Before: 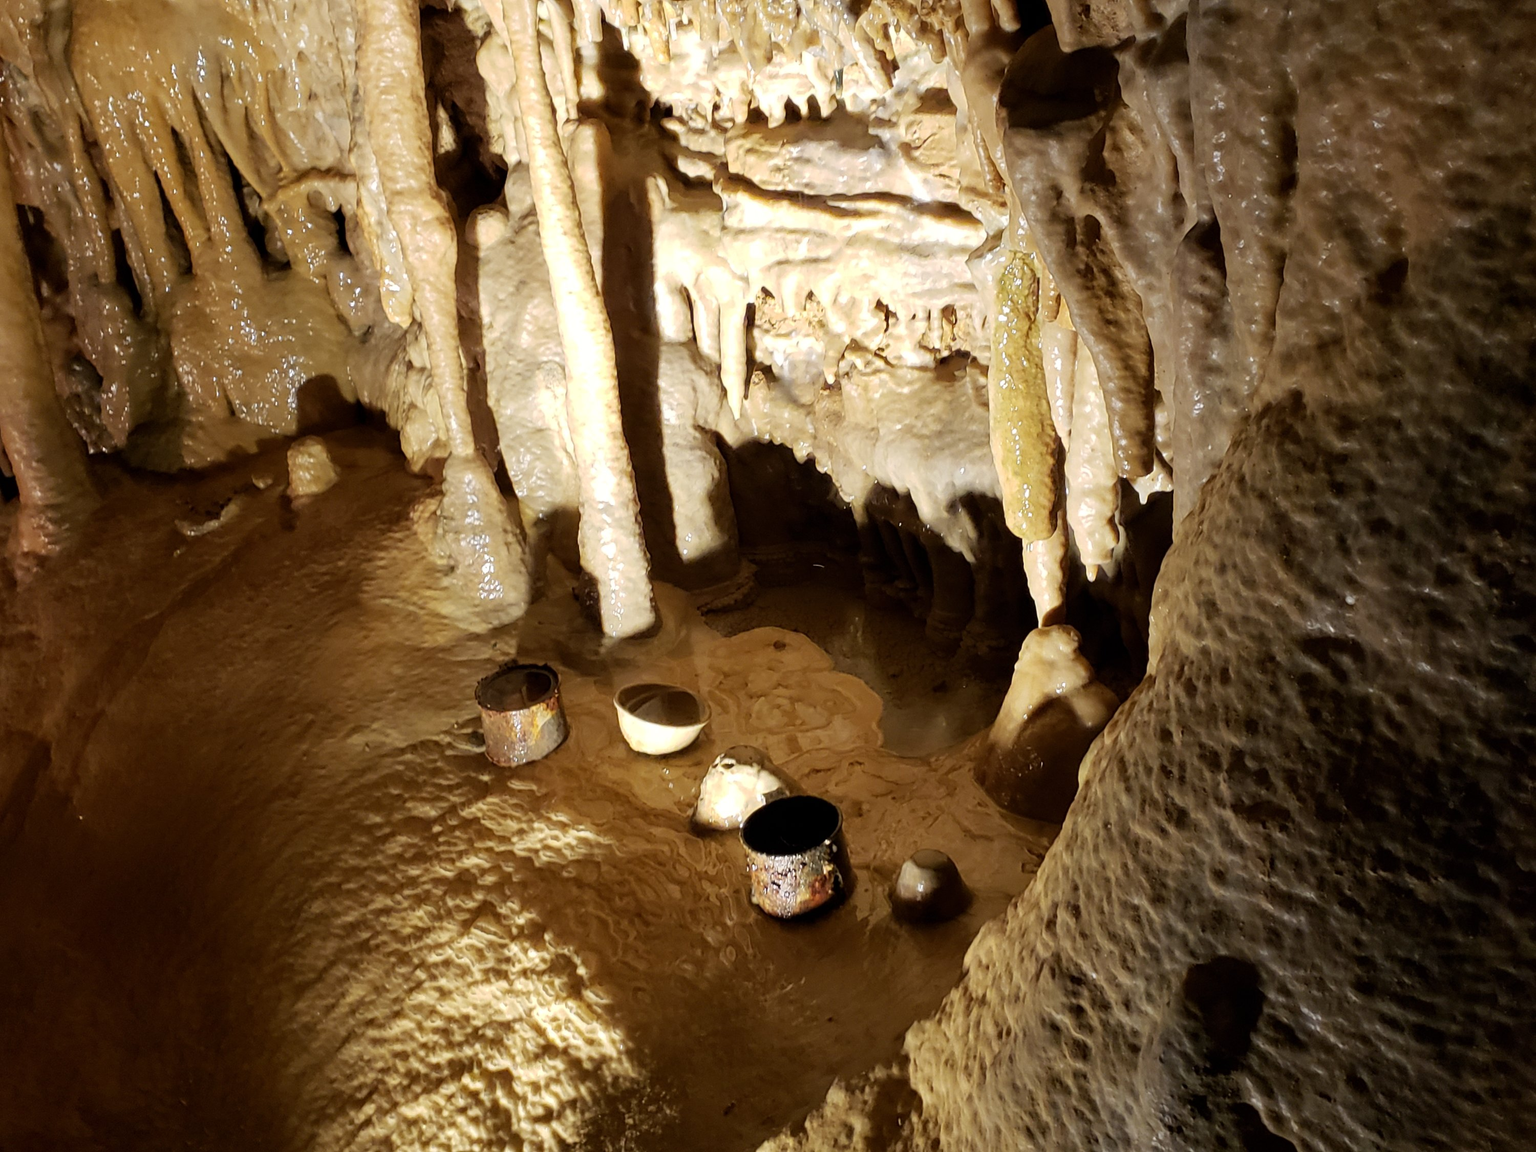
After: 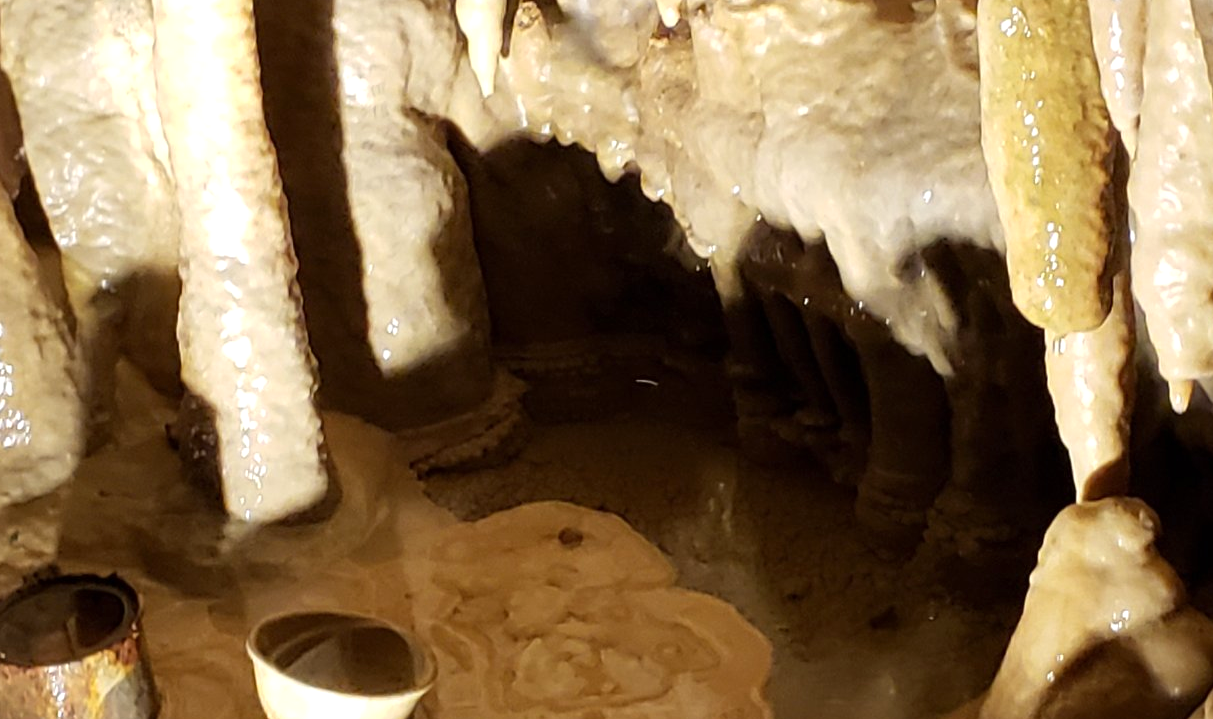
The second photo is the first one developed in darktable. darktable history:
exposure: exposure 0.2 EV, compensate highlight preservation false
crop: left 31.751%, top 32.172%, right 27.8%, bottom 35.83%
